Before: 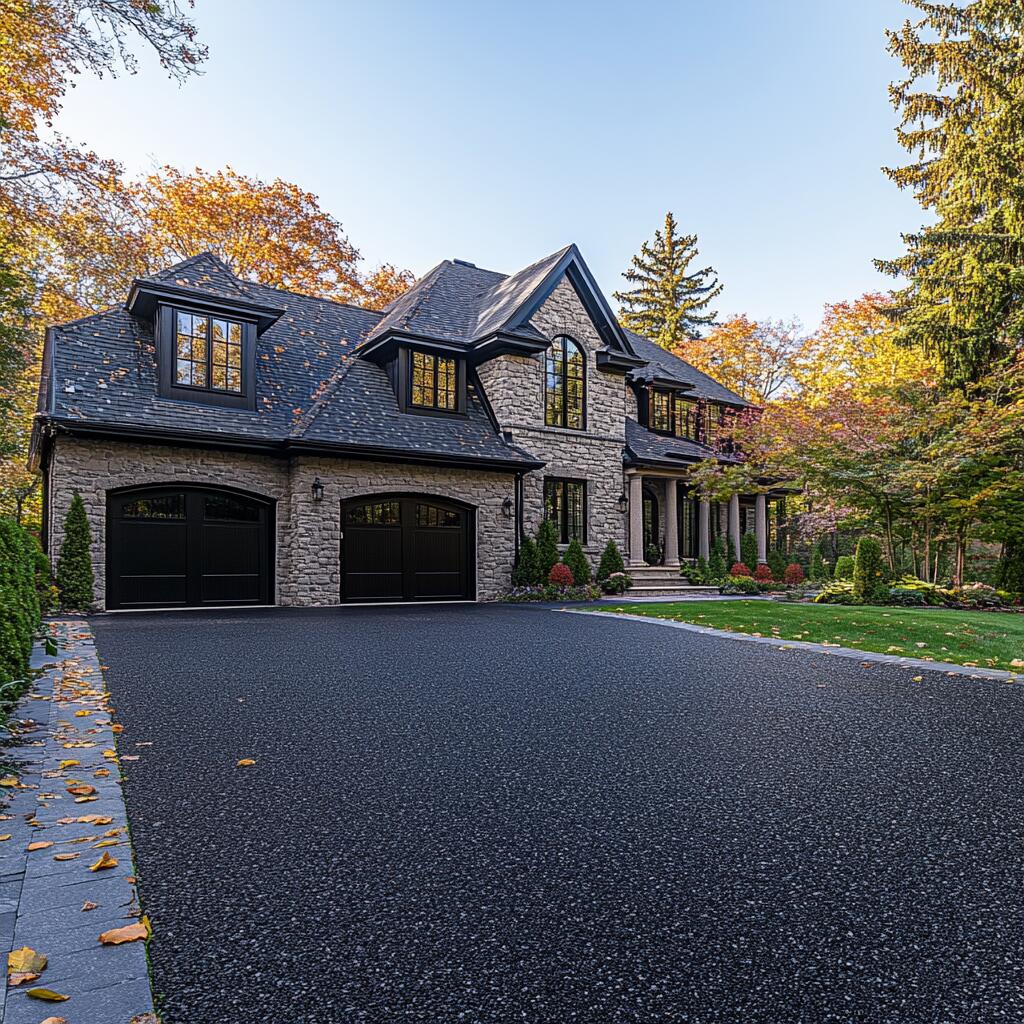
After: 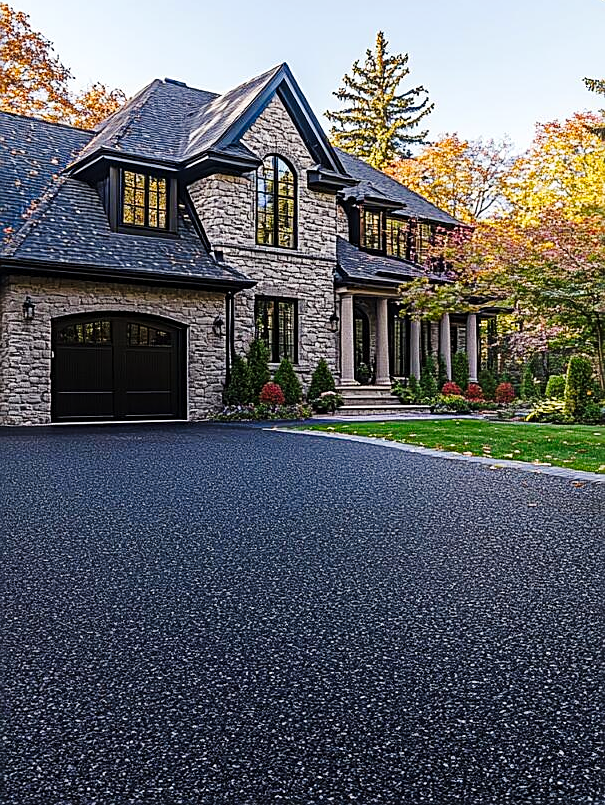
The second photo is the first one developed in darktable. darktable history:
crop and rotate: left 28.256%, top 17.734%, right 12.656%, bottom 3.573%
sharpen: on, module defaults
haze removal: compatibility mode true, adaptive false
tone curve: curves: ch0 [(0, 0) (0.003, 0.008) (0.011, 0.017) (0.025, 0.027) (0.044, 0.043) (0.069, 0.059) (0.1, 0.086) (0.136, 0.112) (0.177, 0.152) (0.224, 0.203) (0.277, 0.277) (0.335, 0.346) (0.399, 0.439) (0.468, 0.527) (0.543, 0.613) (0.623, 0.693) (0.709, 0.787) (0.801, 0.863) (0.898, 0.927) (1, 1)], preserve colors none
